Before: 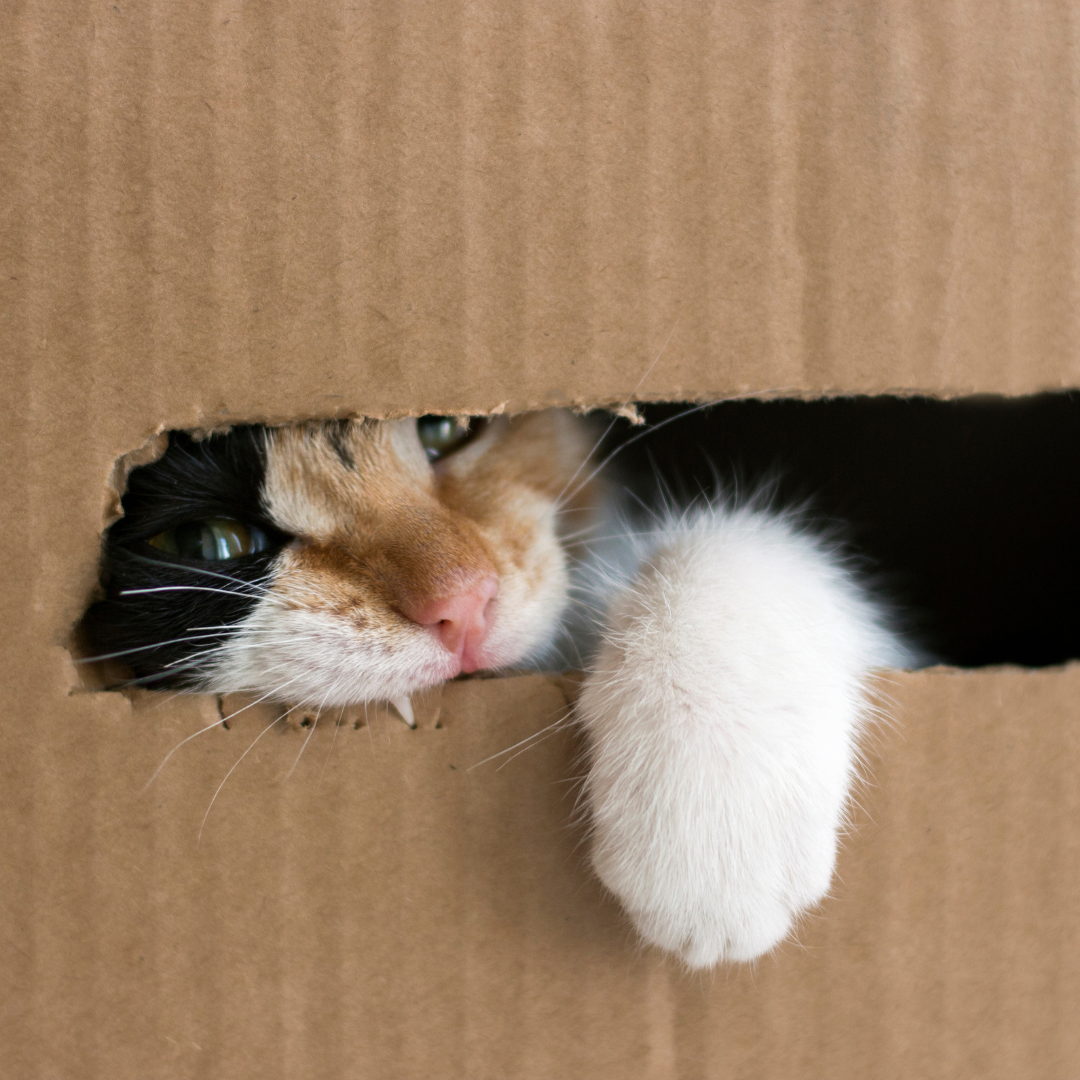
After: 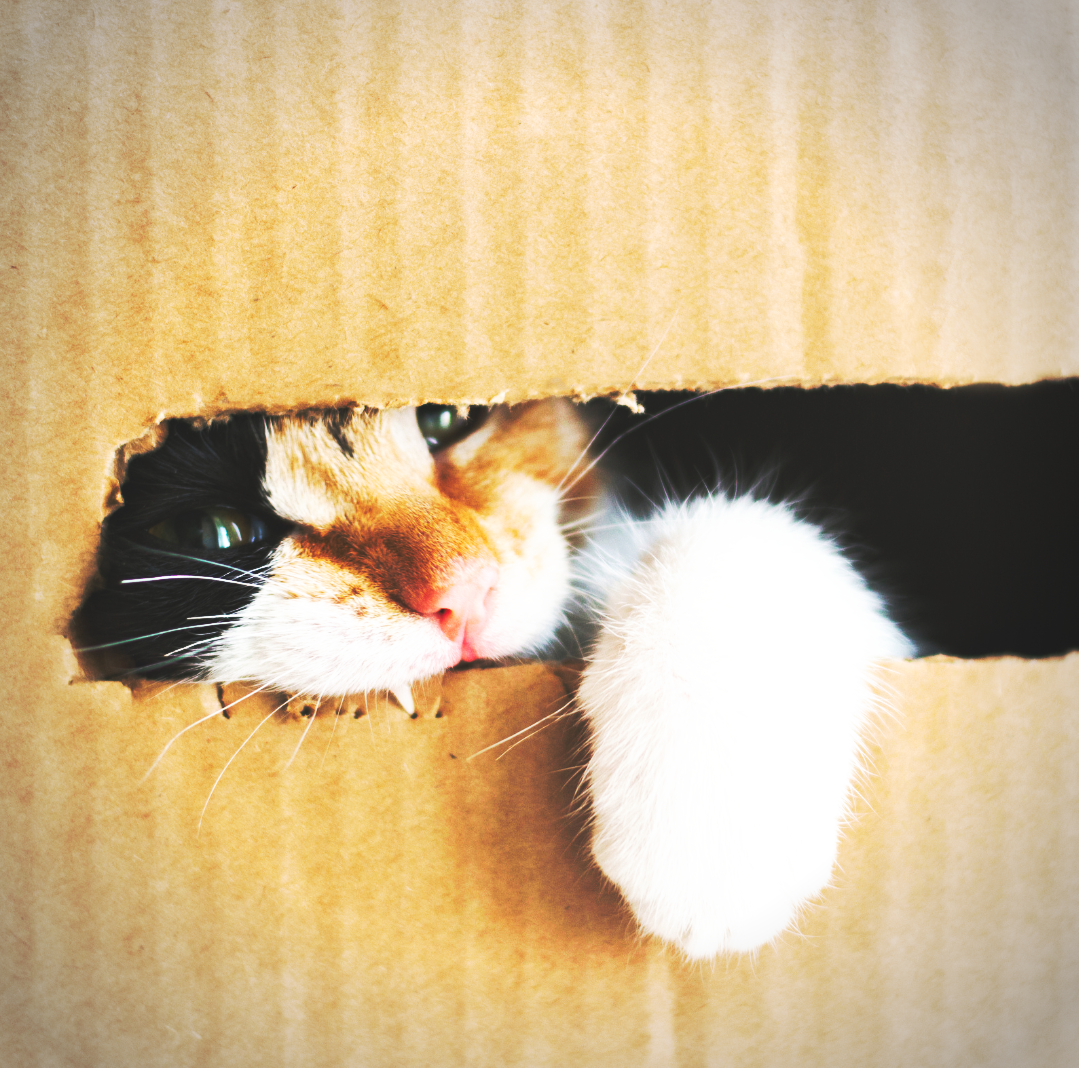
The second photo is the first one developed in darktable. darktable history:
base curve: curves: ch0 [(0, 0.015) (0.085, 0.116) (0.134, 0.298) (0.19, 0.545) (0.296, 0.764) (0.599, 0.982) (1, 1)], preserve colors none
crop: top 1.049%, right 0.001%
vignetting: unbound false
